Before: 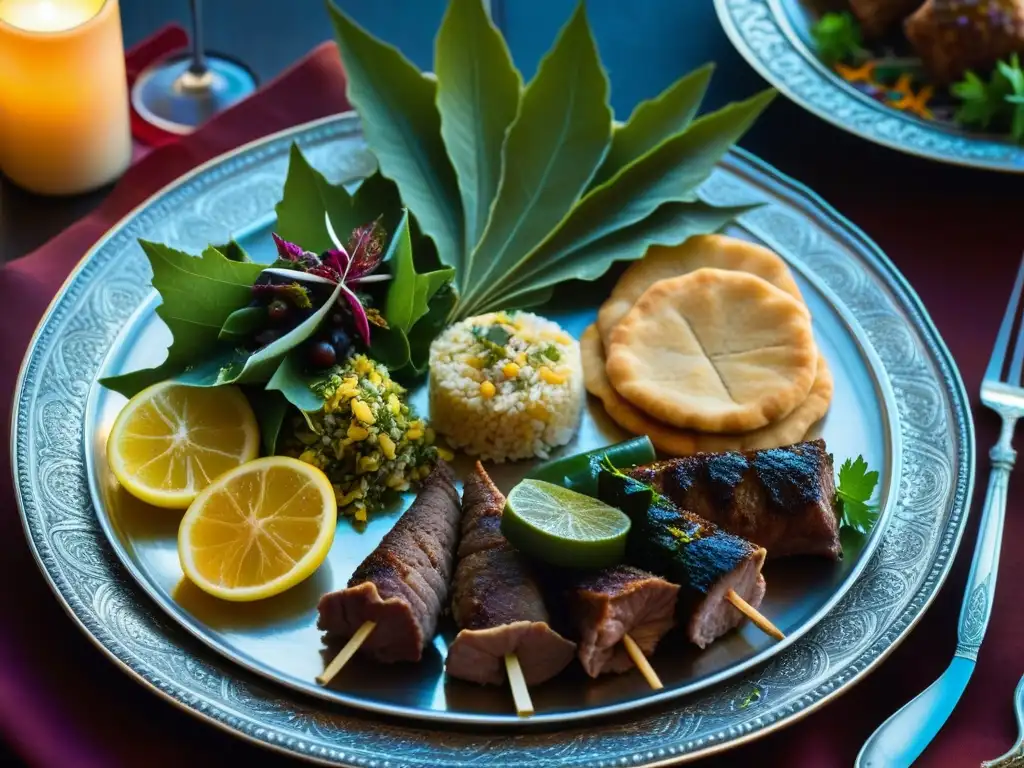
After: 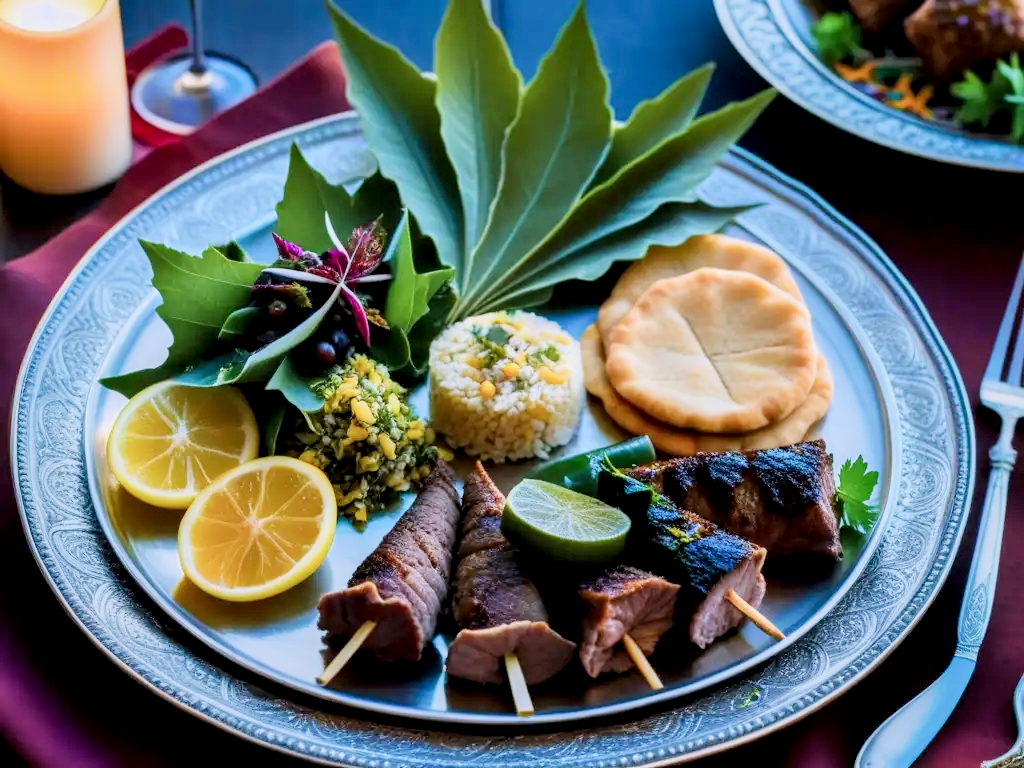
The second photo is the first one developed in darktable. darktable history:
exposure: black level correction 0.001, exposure 1 EV, compensate highlight preservation false
color calibration: gray › normalize channels true, illuminant custom, x 0.363, y 0.386, temperature 4521.3 K, gamut compression 0.028
local contrast: shadows 96%, midtone range 0.496
filmic rgb: black relative exposure -7.65 EV, white relative exposure 4.56 EV, threshold 3.04 EV, hardness 3.61, enable highlight reconstruction true
